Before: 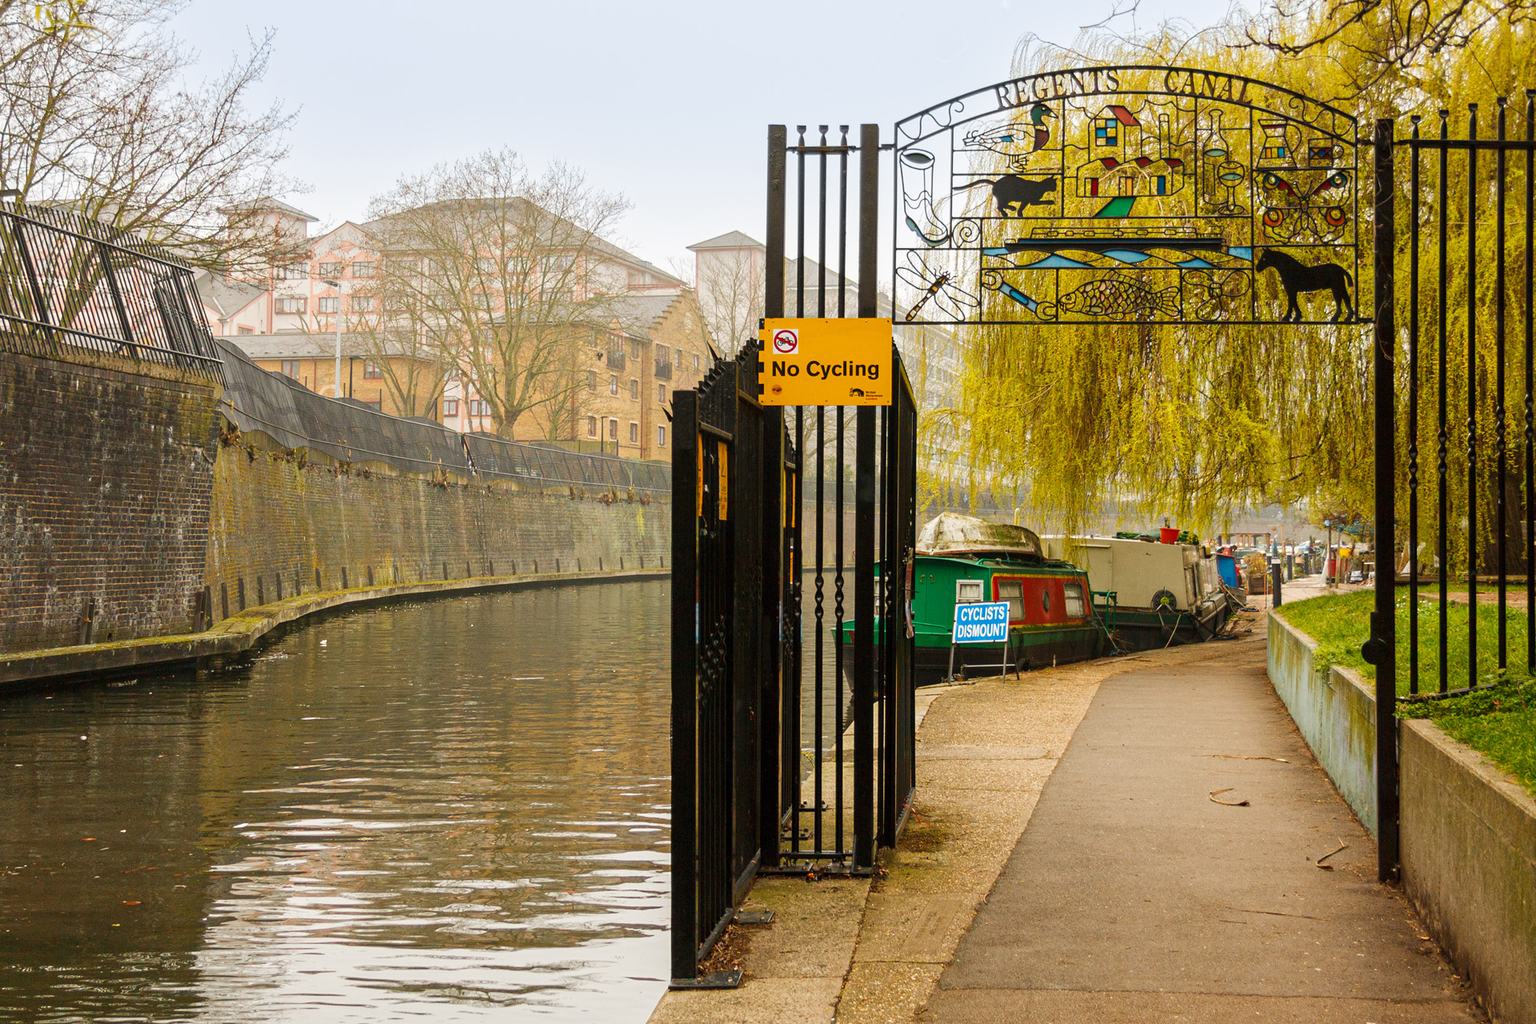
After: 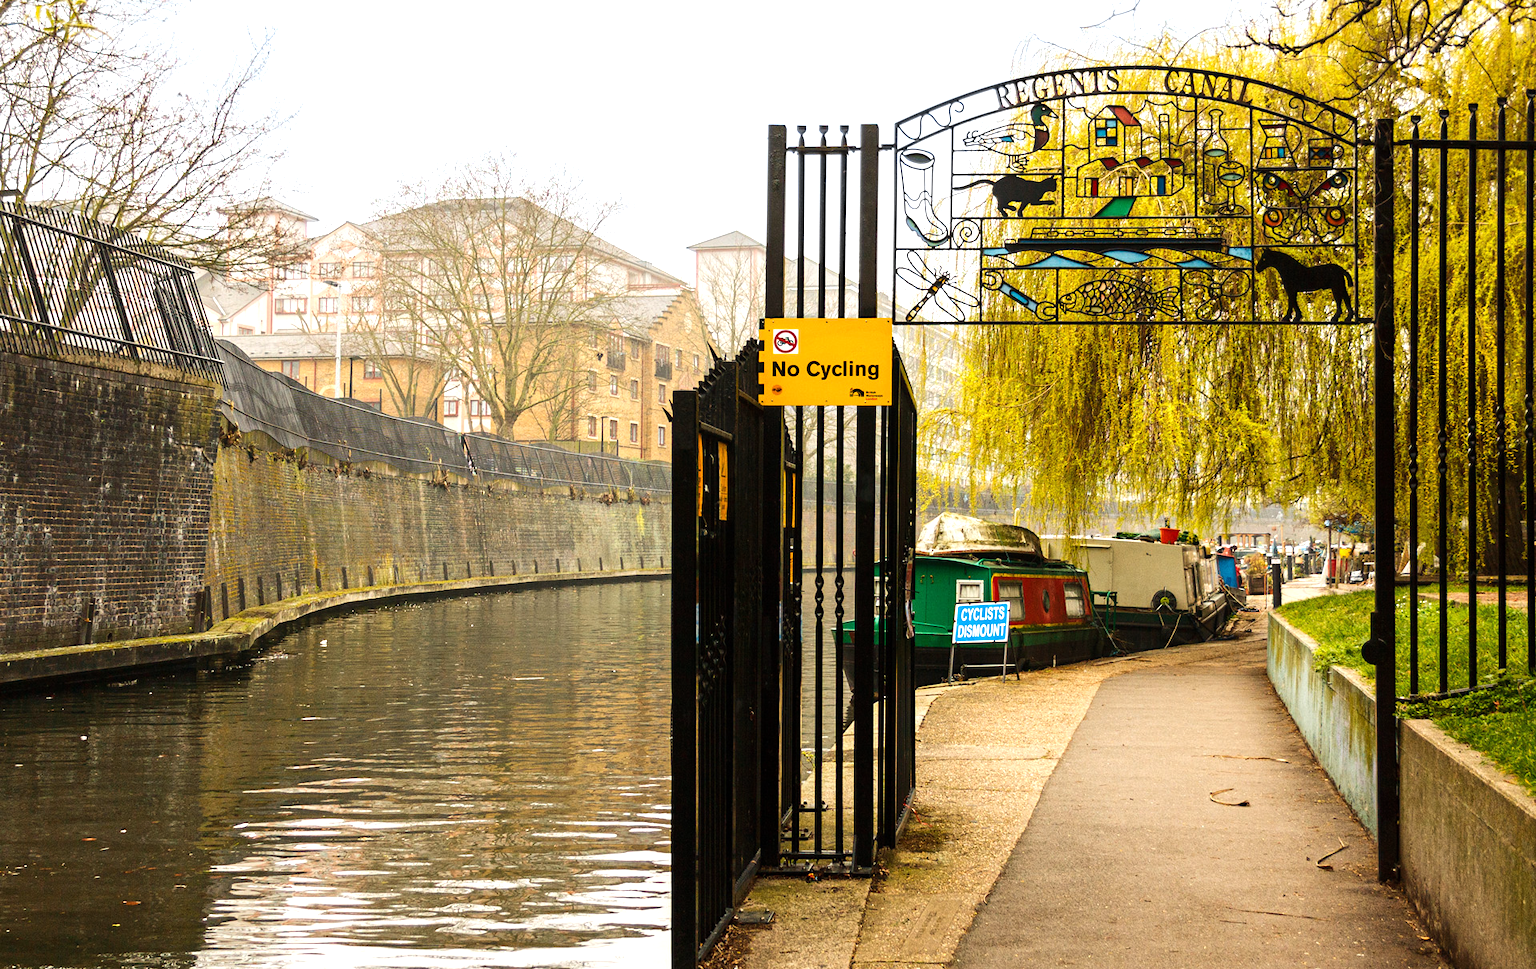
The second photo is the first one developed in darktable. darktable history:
crop and rotate: top 0.003%, bottom 5.277%
tone equalizer: -8 EV -0.737 EV, -7 EV -0.669 EV, -6 EV -0.614 EV, -5 EV -0.402 EV, -3 EV 0.385 EV, -2 EV 0.6 EV, -1 EV 0.7 EV, +0 EV 0.765 EV, edges refinement/feathering 500, mask exposure compensation -1.57 EV, preserve details no
